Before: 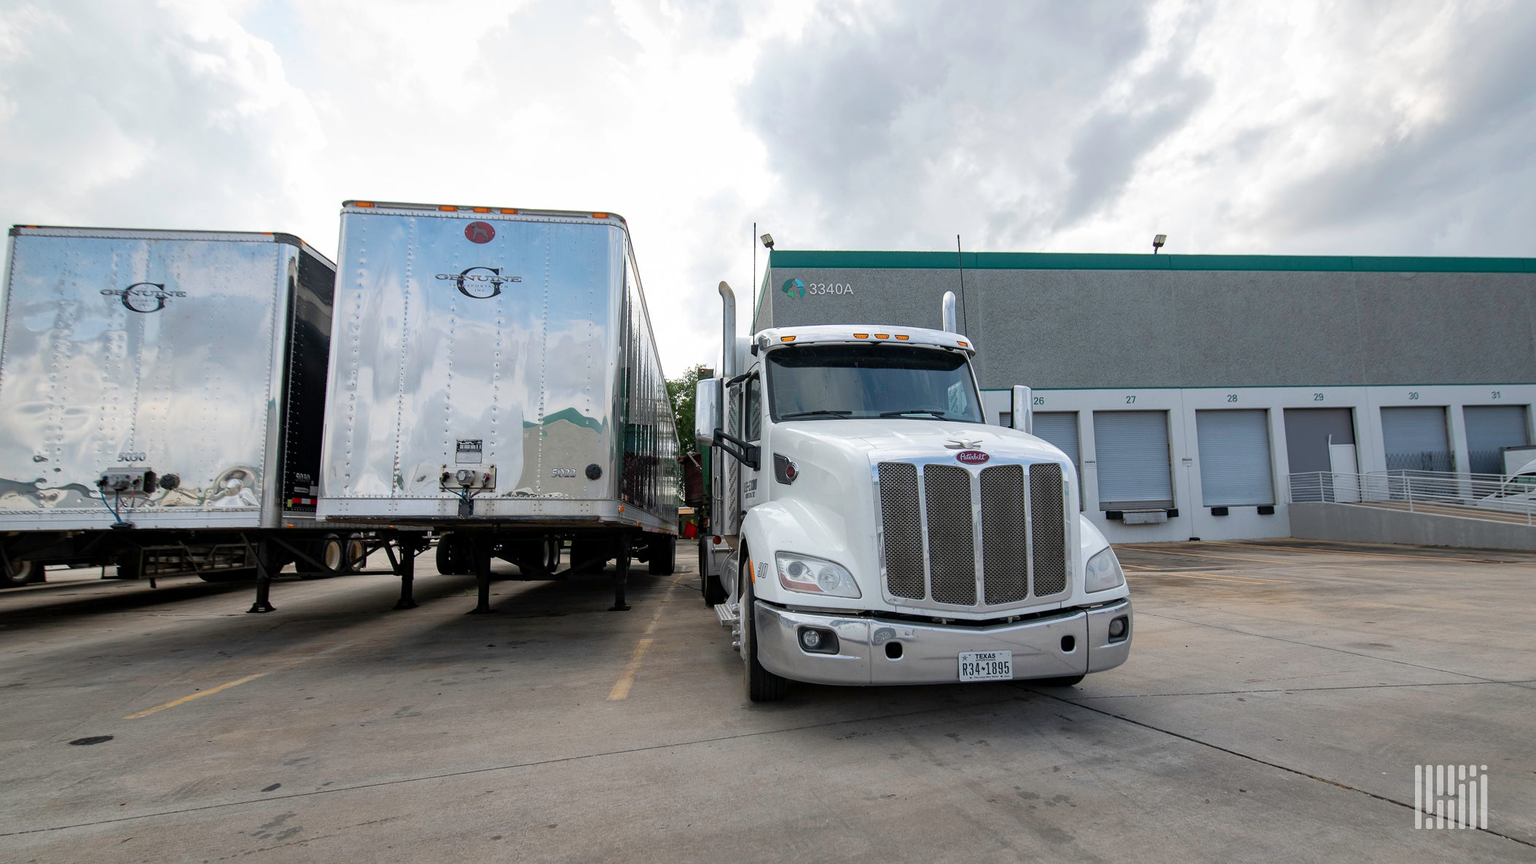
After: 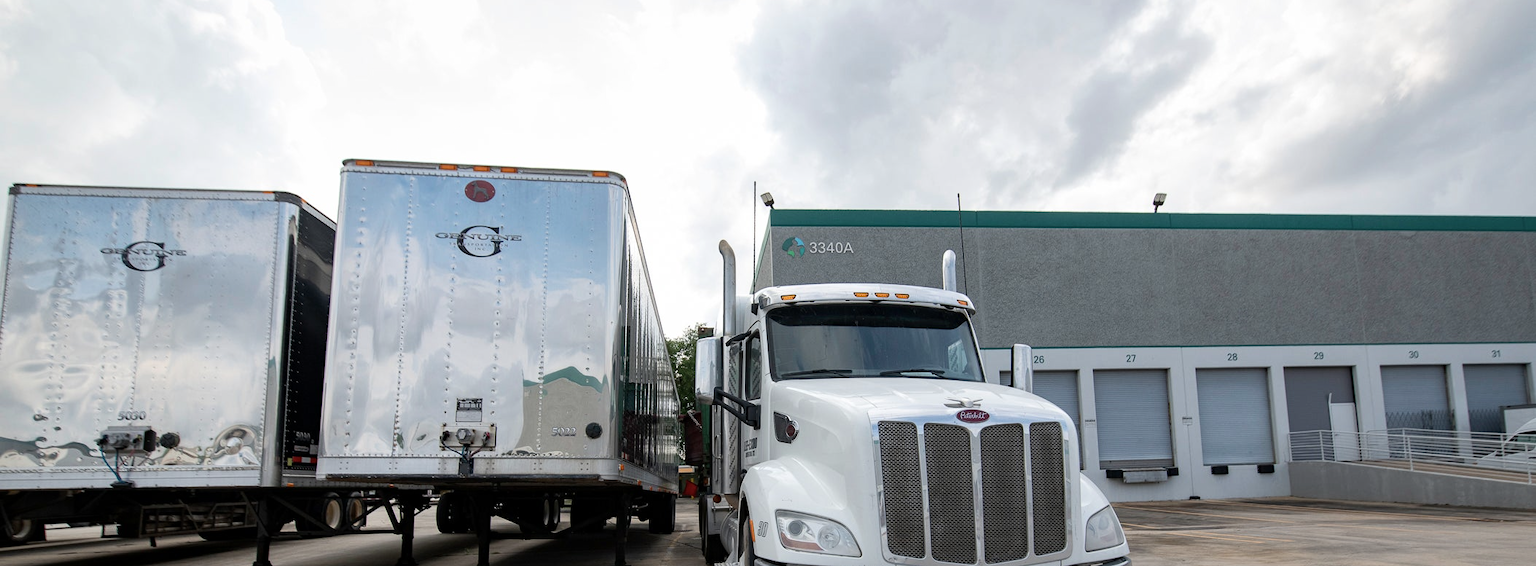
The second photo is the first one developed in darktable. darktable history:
contrast brightness saturation: contrast 0.11, saturation -0.17
crop and rotate: top 4.848%, bottom 29.503%
